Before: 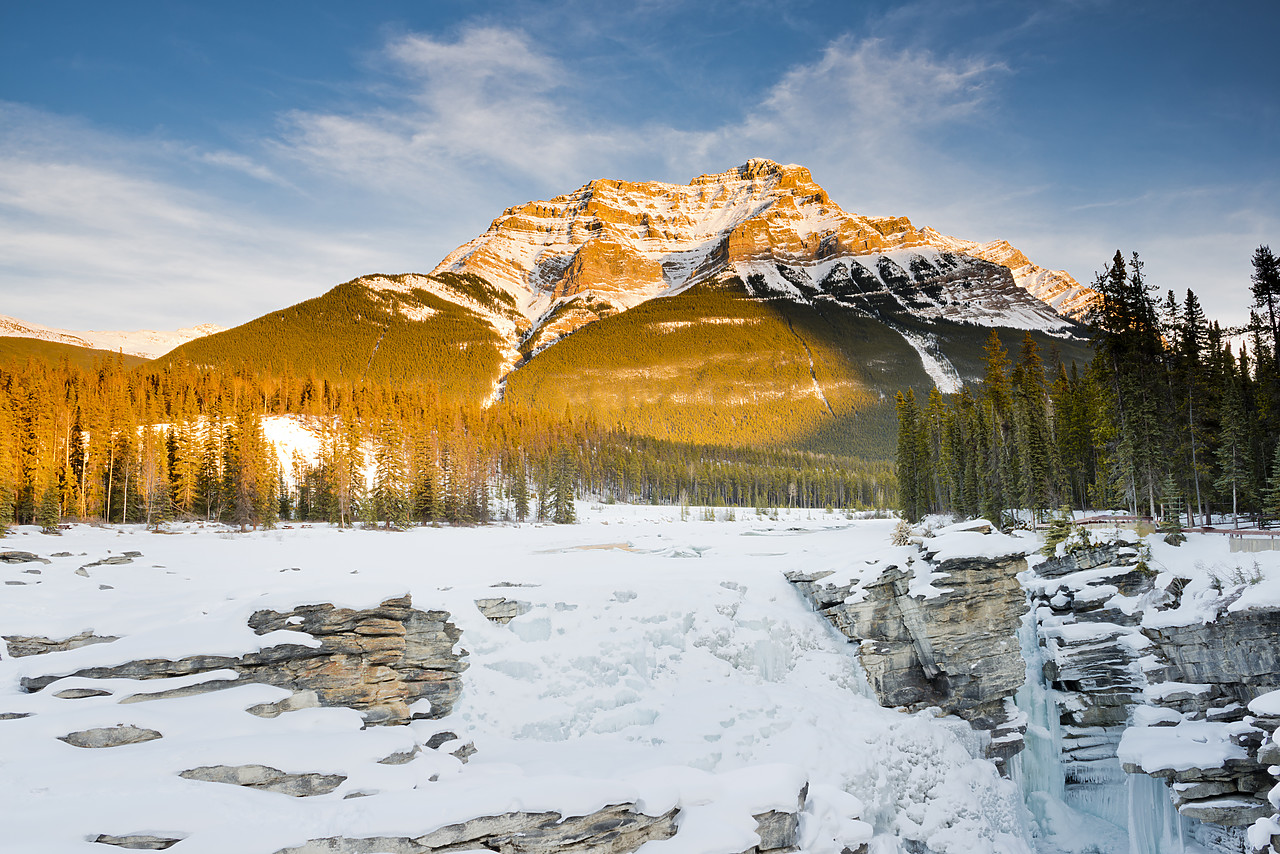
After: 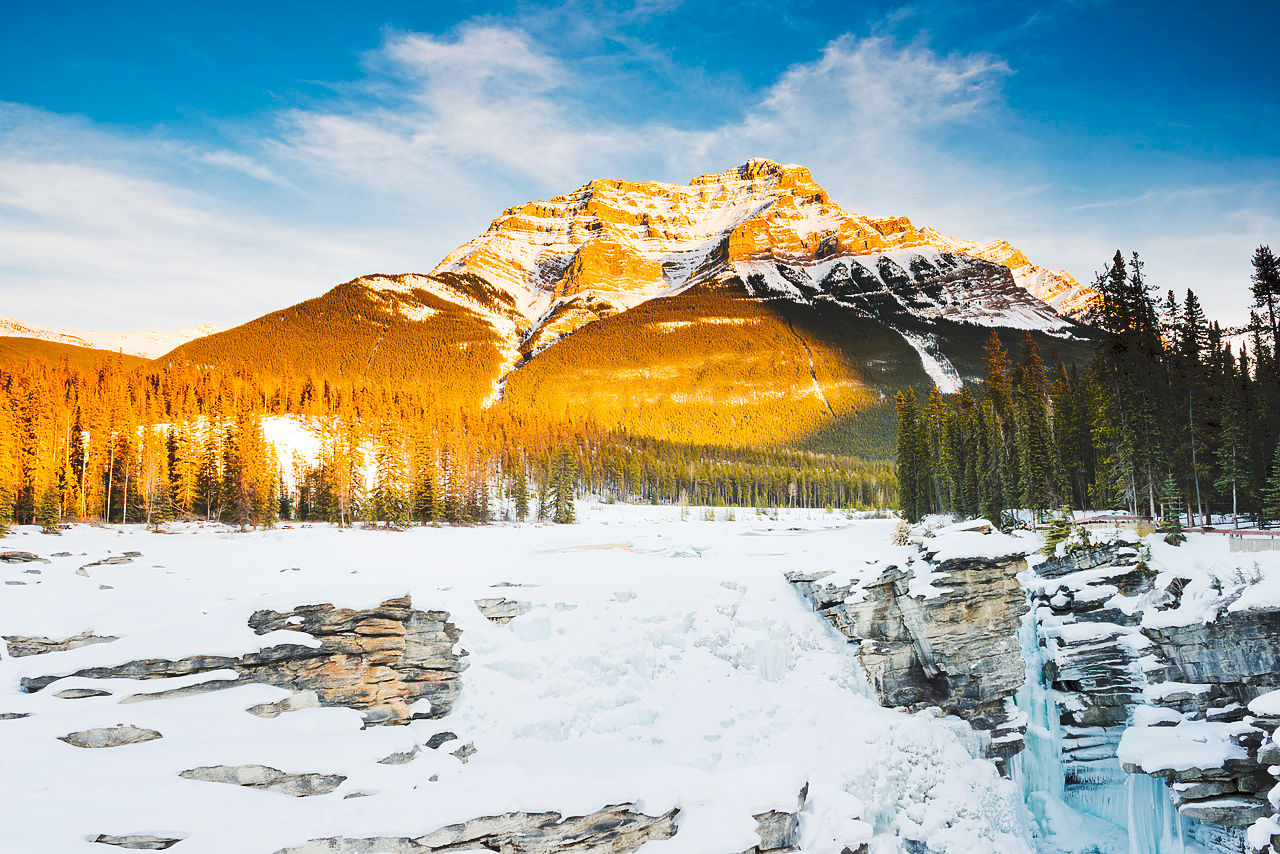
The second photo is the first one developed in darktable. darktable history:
tone curve: curves: ch0 [(0, 0) (0.003, 0.117) (0.011, 0.118) (0.025, 0.123) (0.044, 0.13) (0.069, 0.137) (0.1, 0.149) (0.136, 0.157) (0.177, 0.184) (0.224, 0.217) (0.277, 0.257) (0.335, 0.324) (0.399, 0.406) (0.468, 0.511) (0.543, 0.609) (0.623, 0.712) (0.709, 0.8) (0.801, 0.877) (0.898, 0.938) (1, 1)], preserve colors none
